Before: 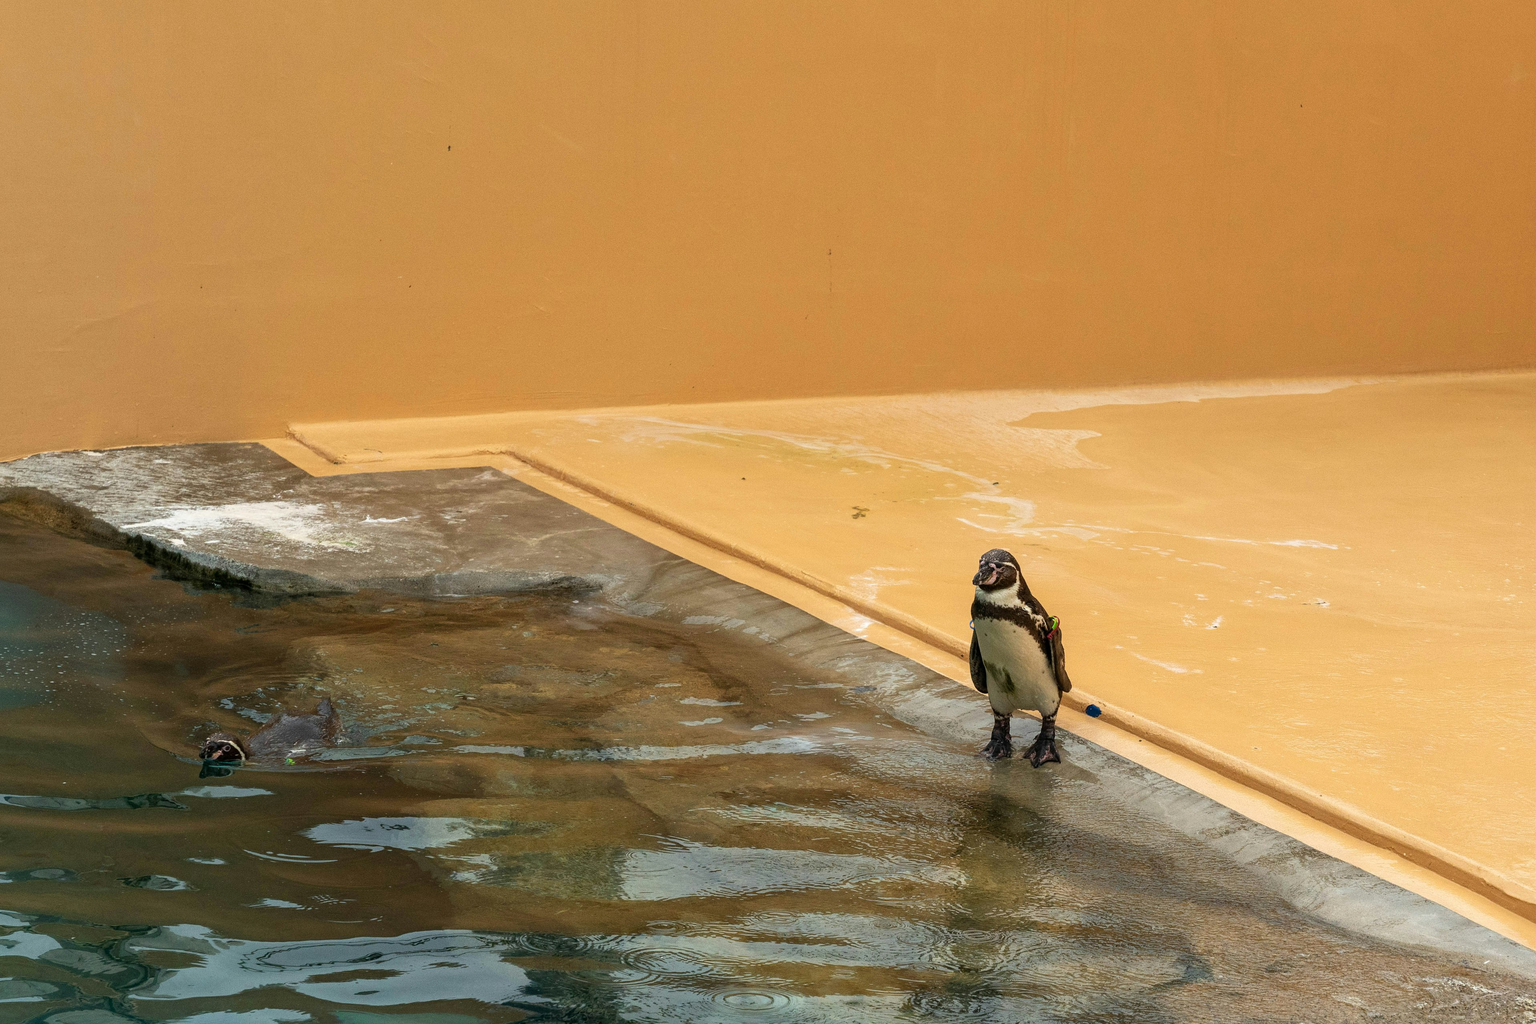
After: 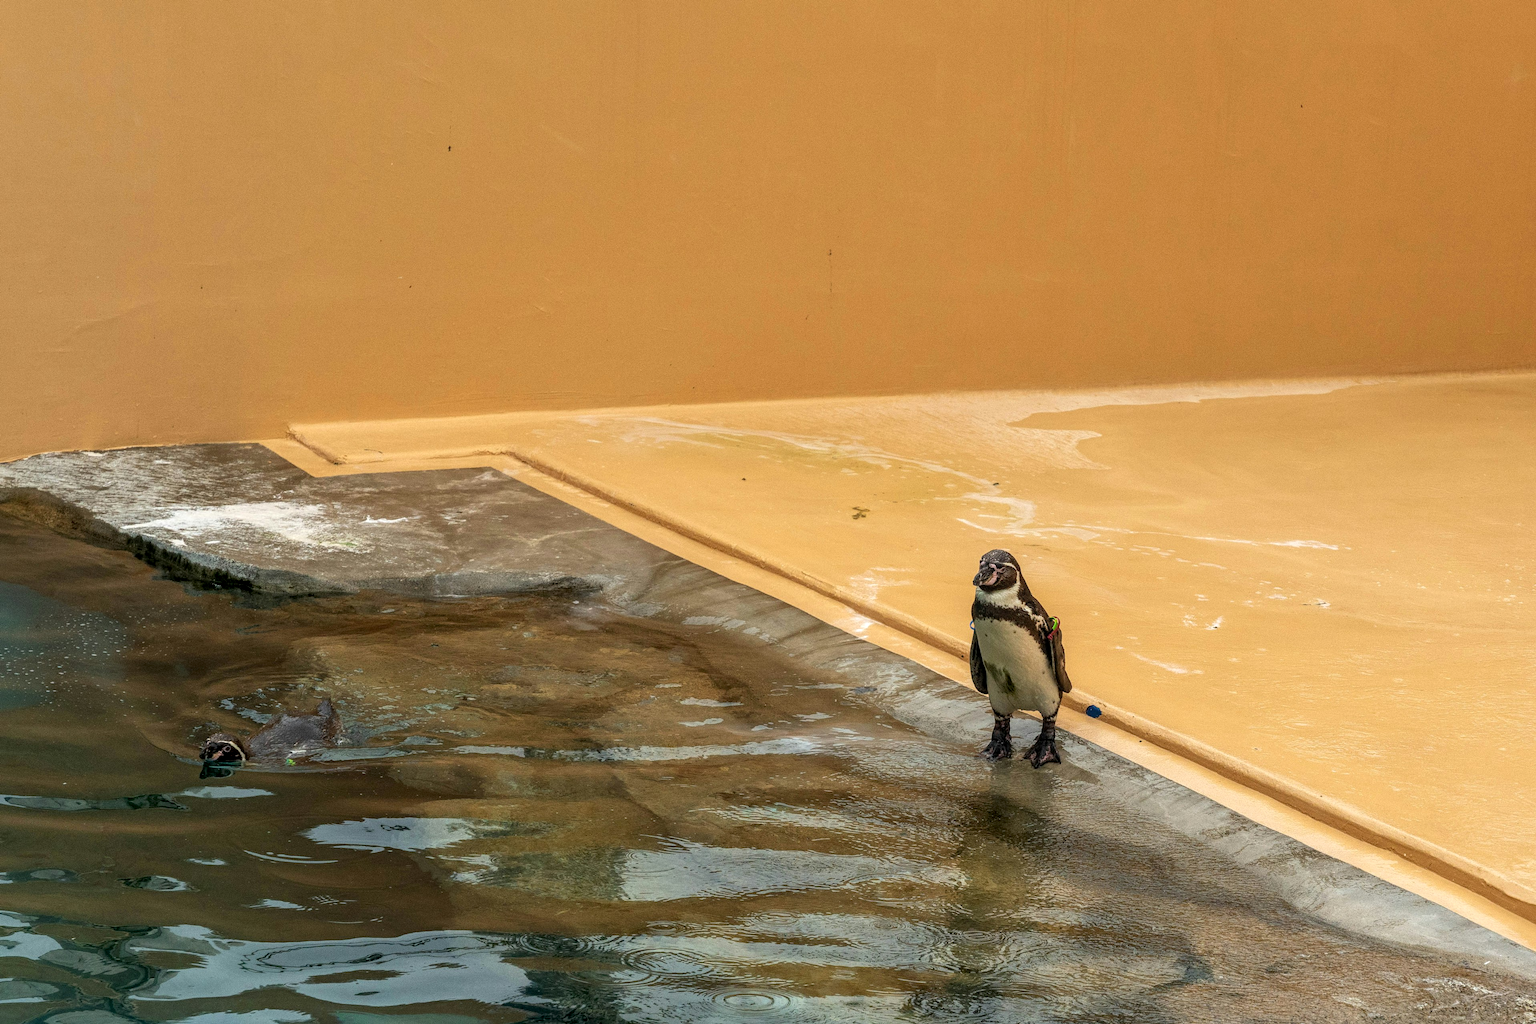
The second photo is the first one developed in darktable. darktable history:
shadows and highlights: radius 127.96, shadows 21.29, highlights -22.68, low approximation 0.01
local contrast: on, module defaults
